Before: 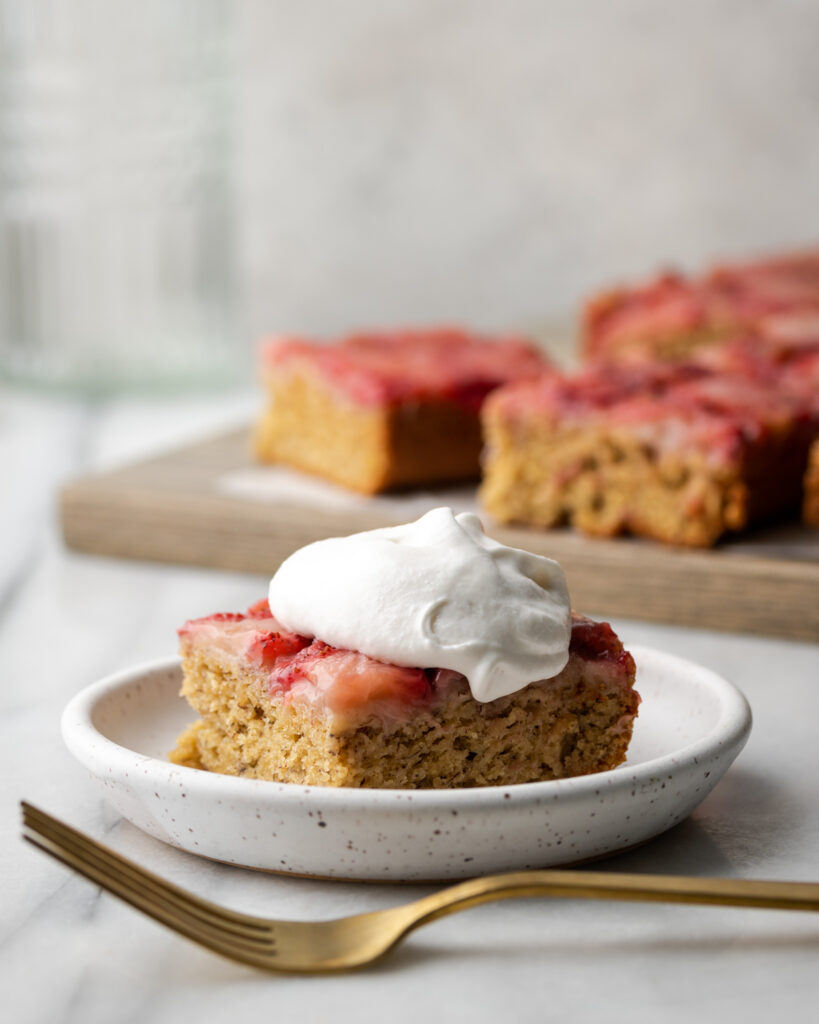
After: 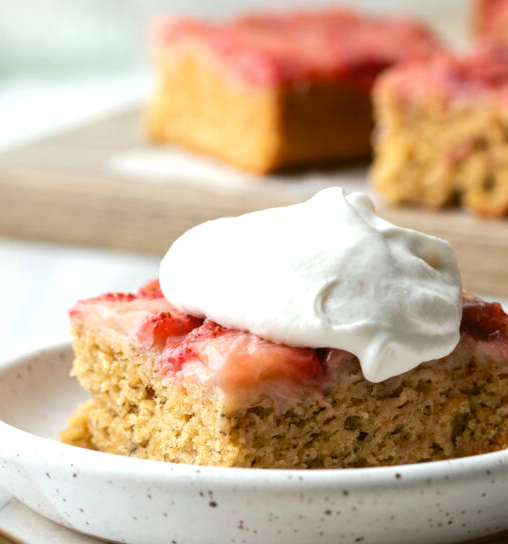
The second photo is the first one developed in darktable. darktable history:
color balance: lift [1.004, 1.002, 1.002, 0.998], gamma [1, 1.007, 1.002, 0.993], gain [1, 0.977, 1.013, 1.023], contrast -3.64%
exposure: black level correction 0.001, exposure 0.5 EV, compensate exposure bias true, compensate highlight preservation false
crop: left 13.312%, top 31.28%, right 24.627%, bottom 15.582%
